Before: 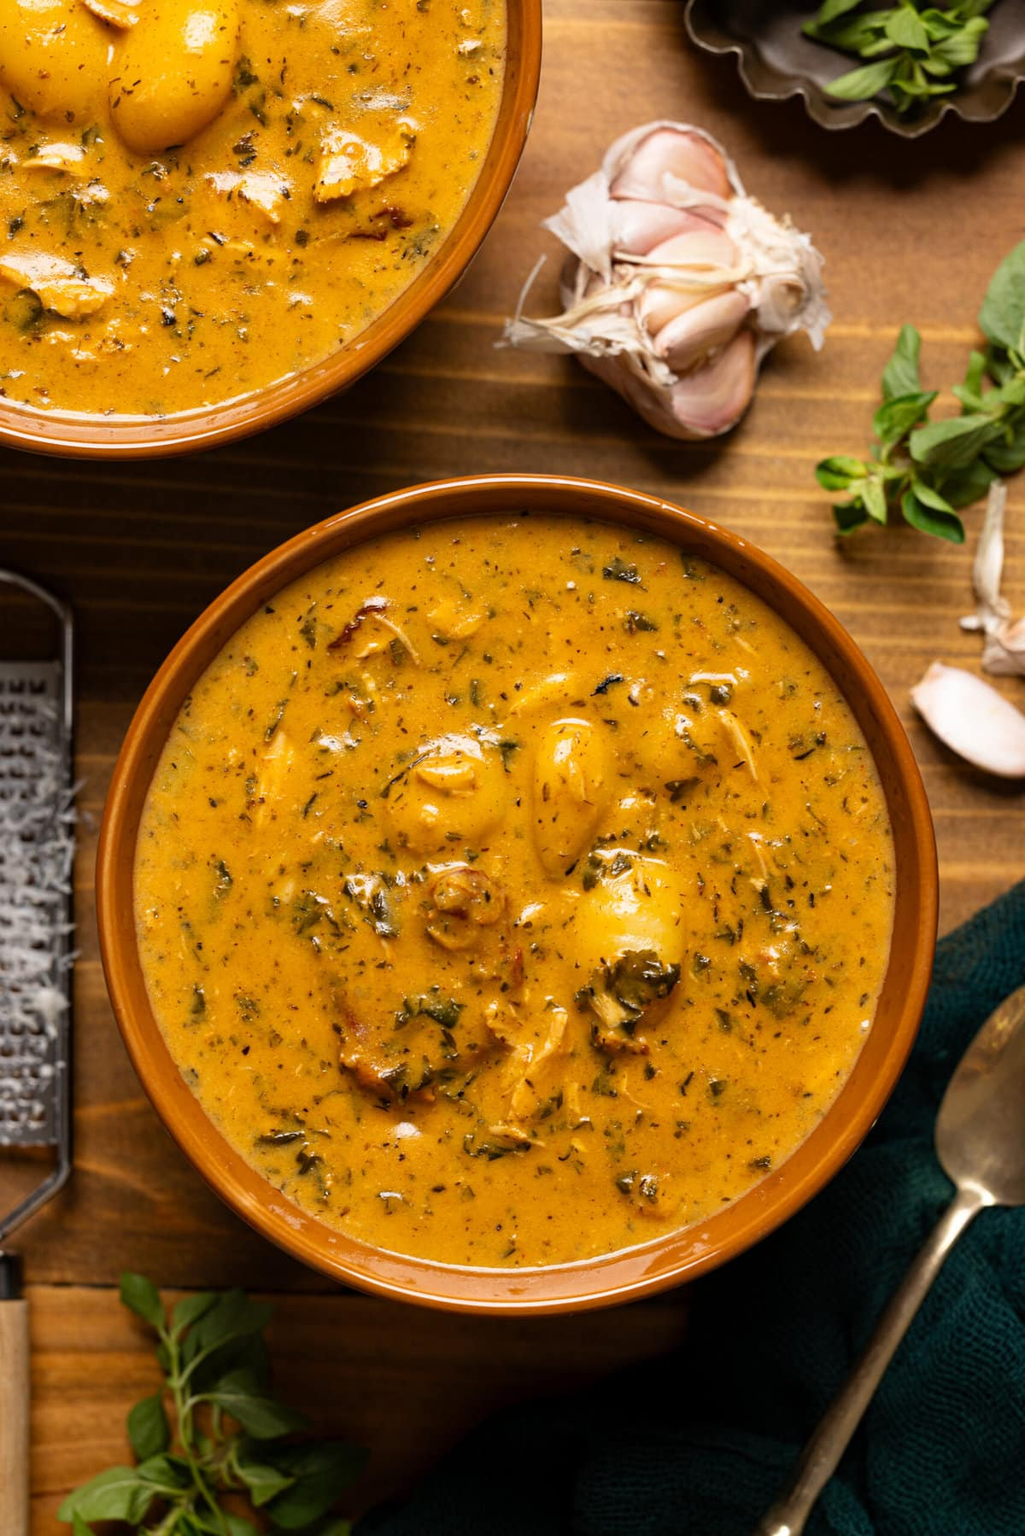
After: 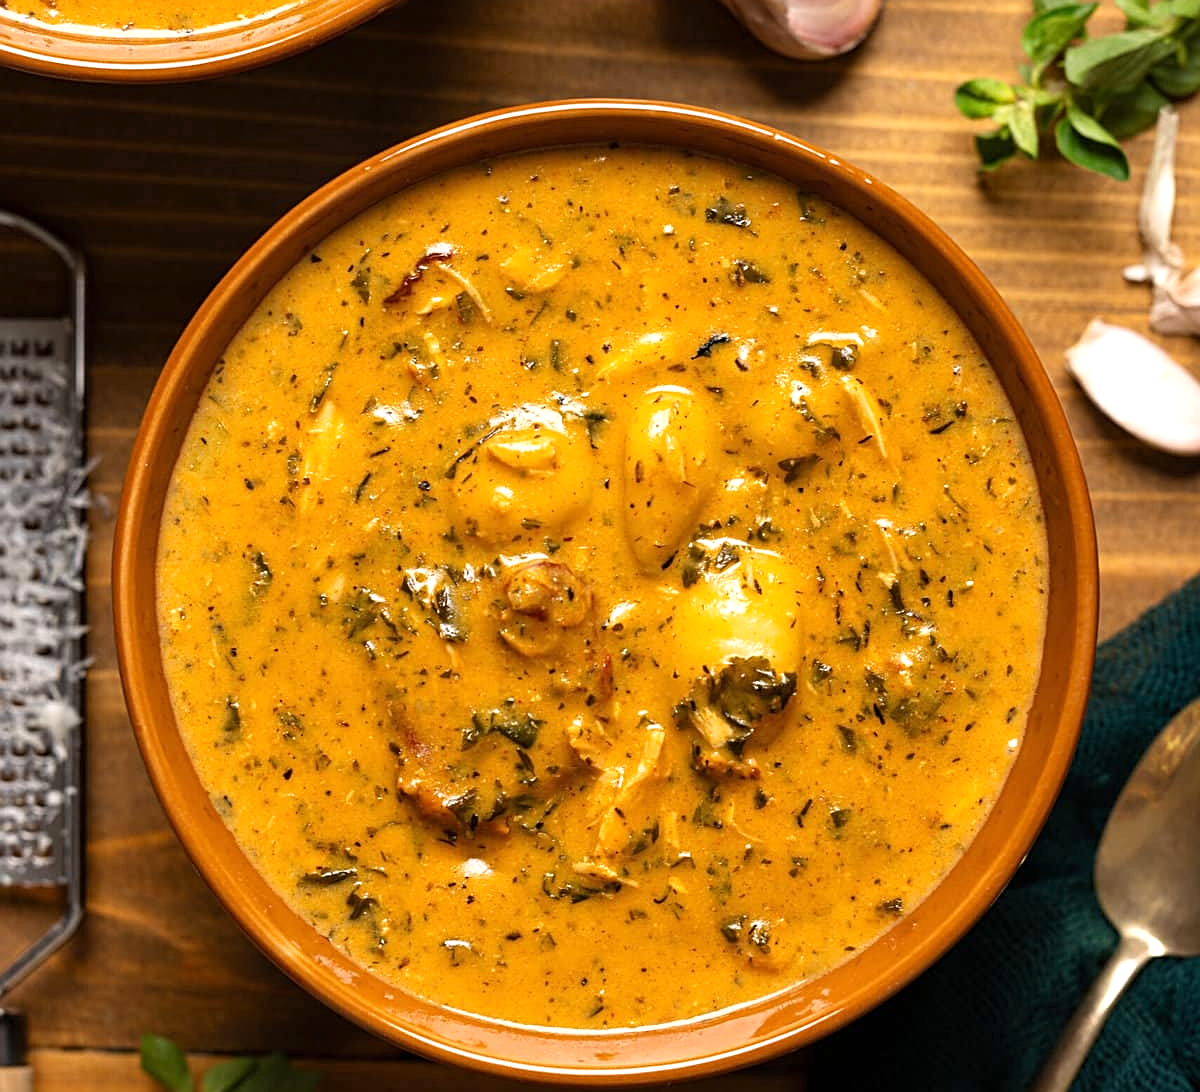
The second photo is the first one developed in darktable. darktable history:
sharpen: on, module defaults
exposure: exposure 0.367 EV, compensate highlight preservation false
crop and rotate: top 25.357%, bottom 13.942%
